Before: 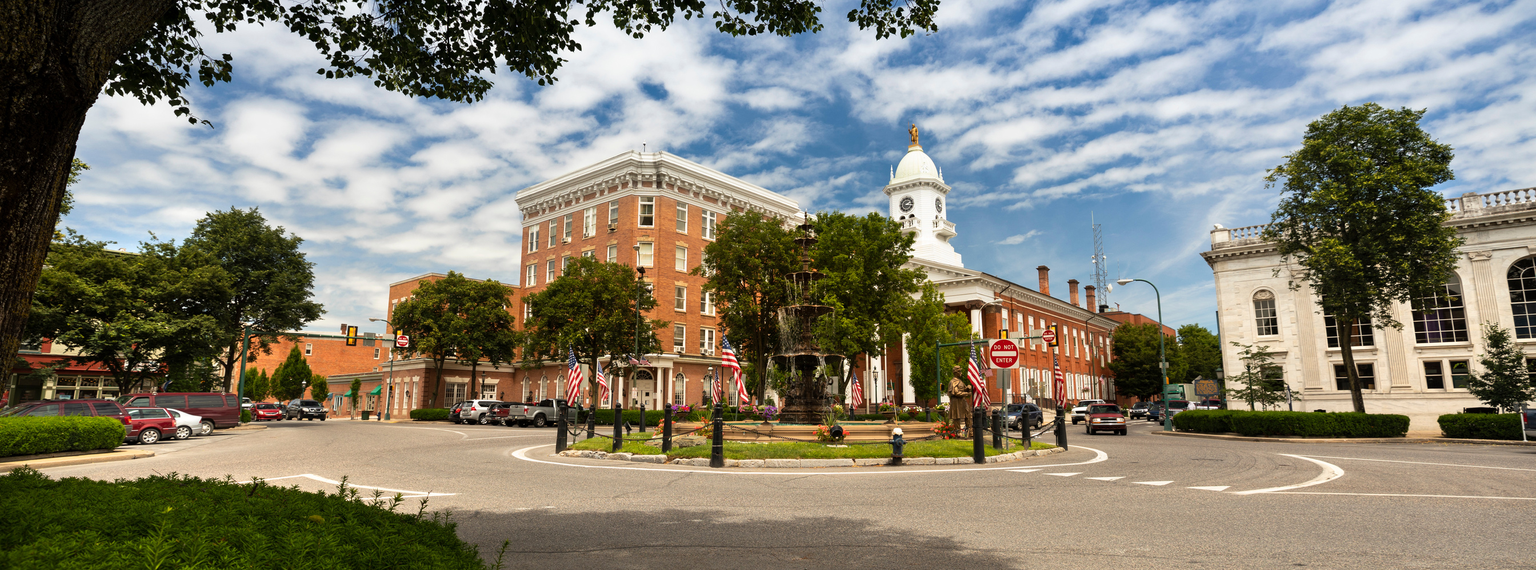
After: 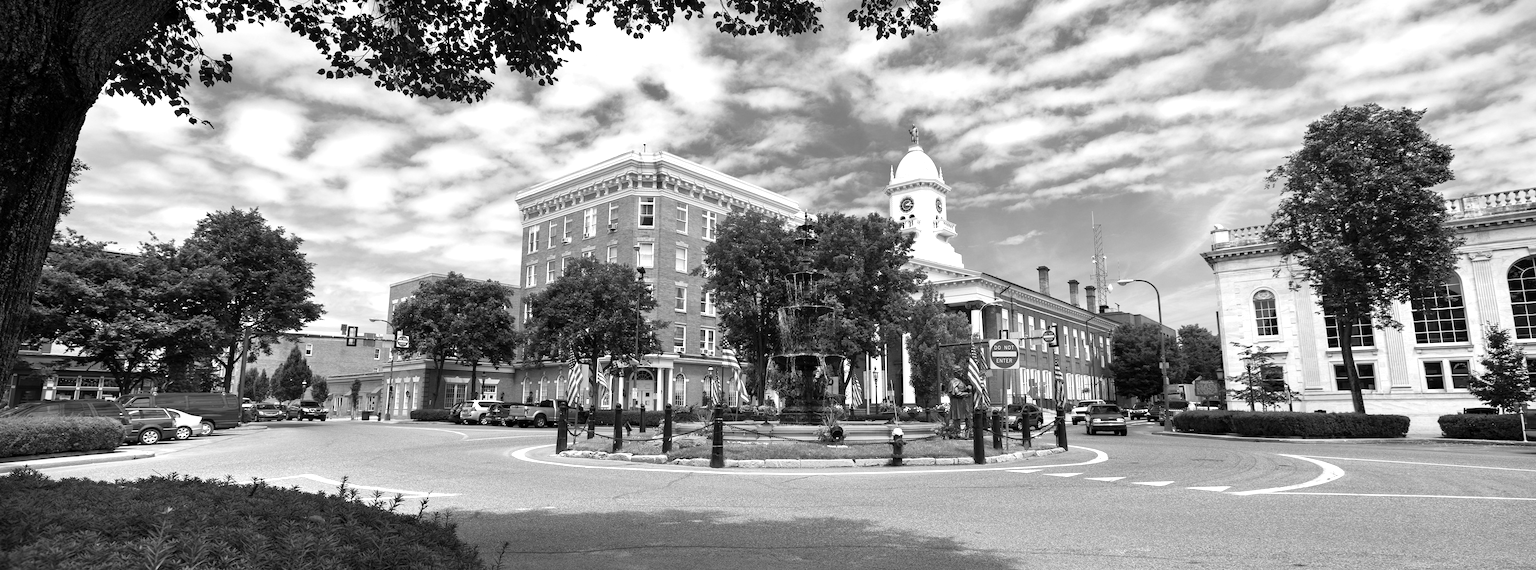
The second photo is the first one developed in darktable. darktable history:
monochrome: on, module defaults
exposure: exposure 0.376 EV, compensate highlight preservation false
